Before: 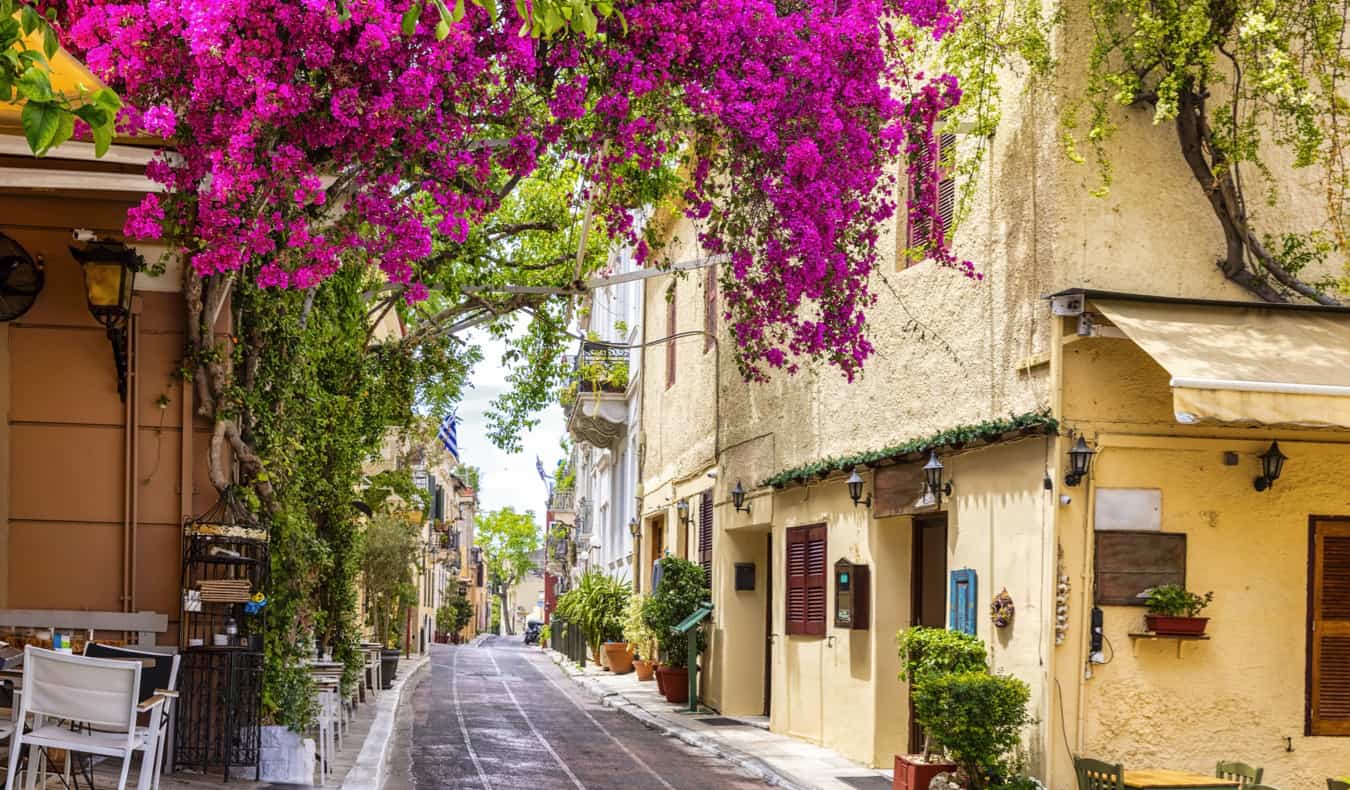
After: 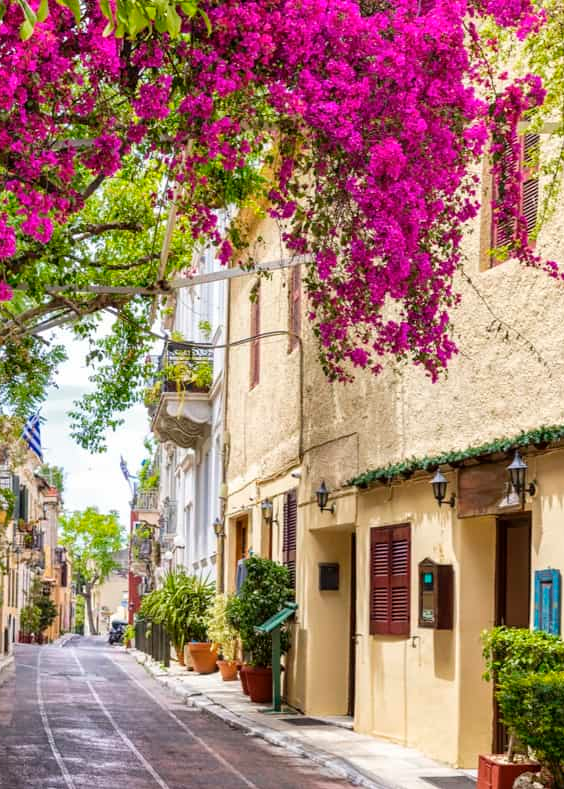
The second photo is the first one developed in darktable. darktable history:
crop: left 30.824%, right 27.331%
